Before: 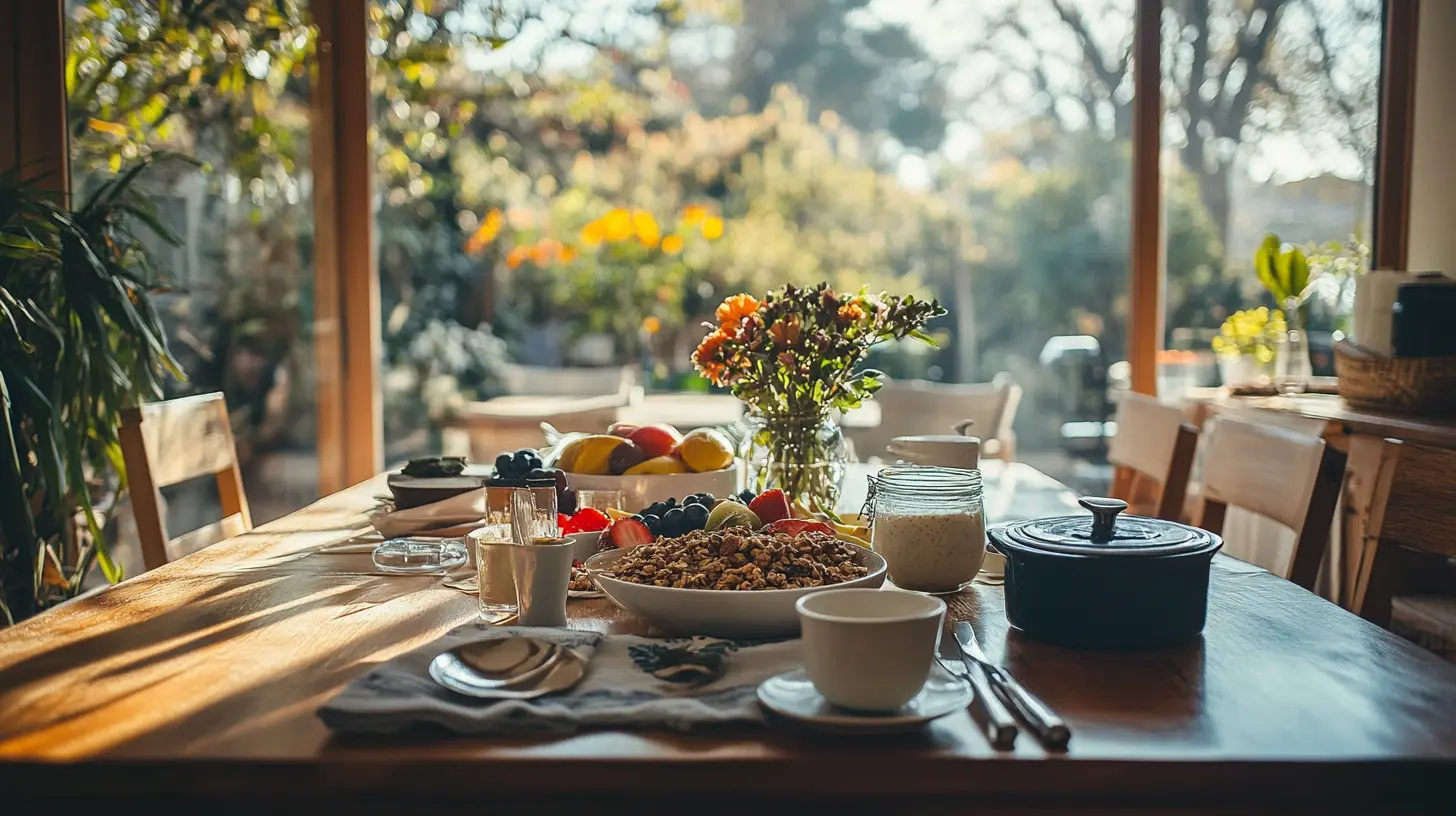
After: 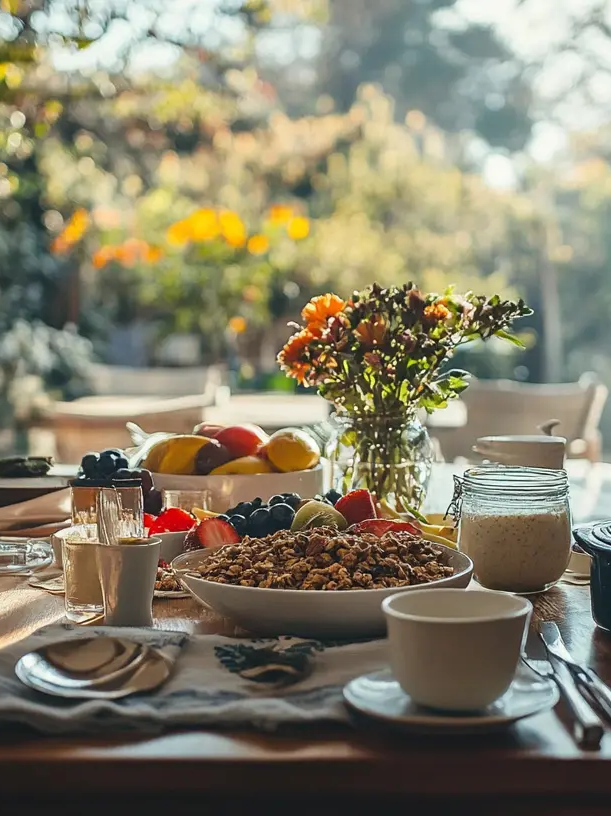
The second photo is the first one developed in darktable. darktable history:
crop: left 28.497%, right 29.473%
